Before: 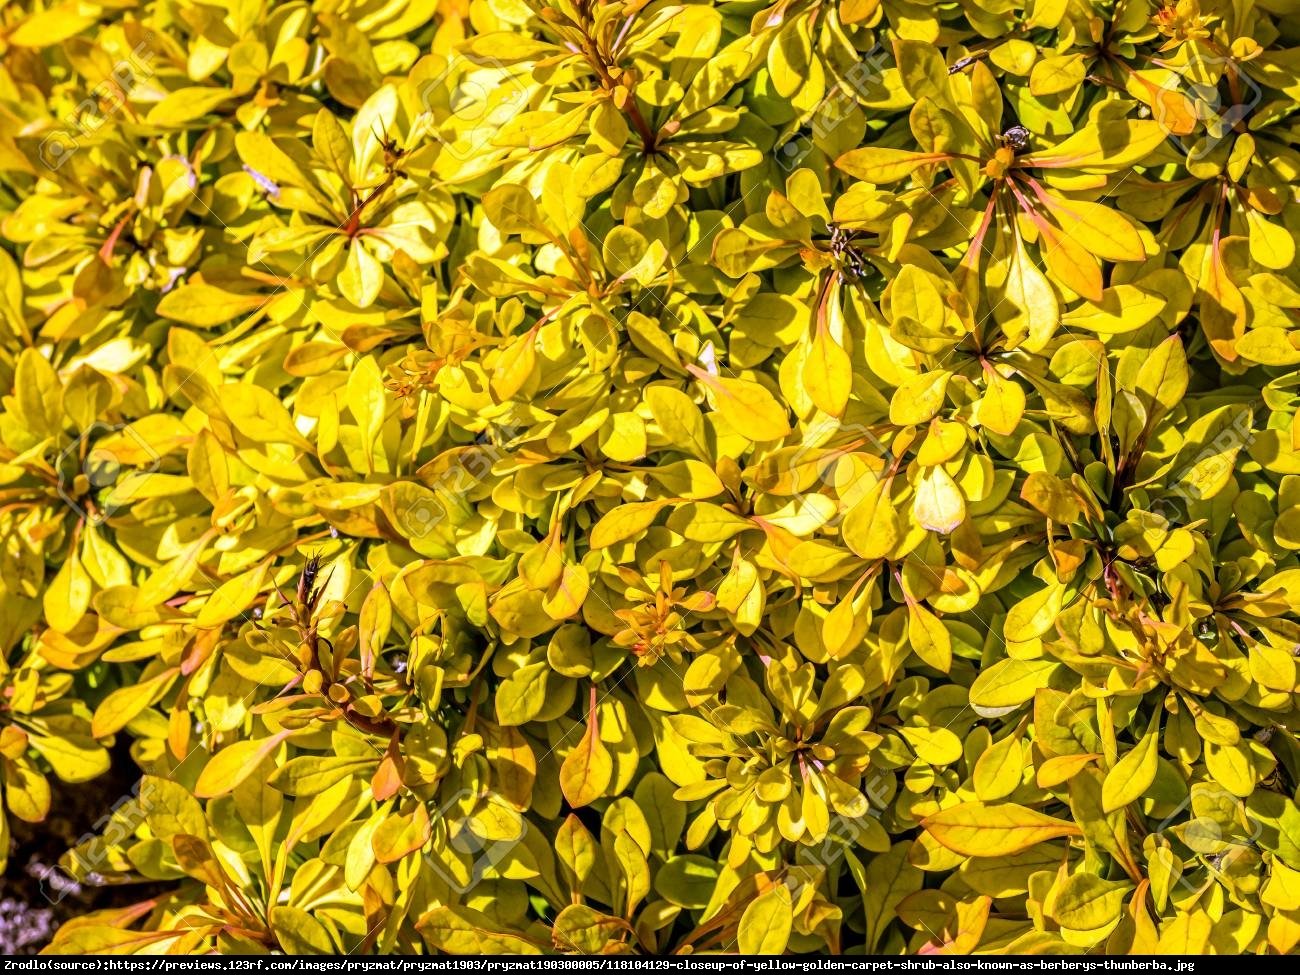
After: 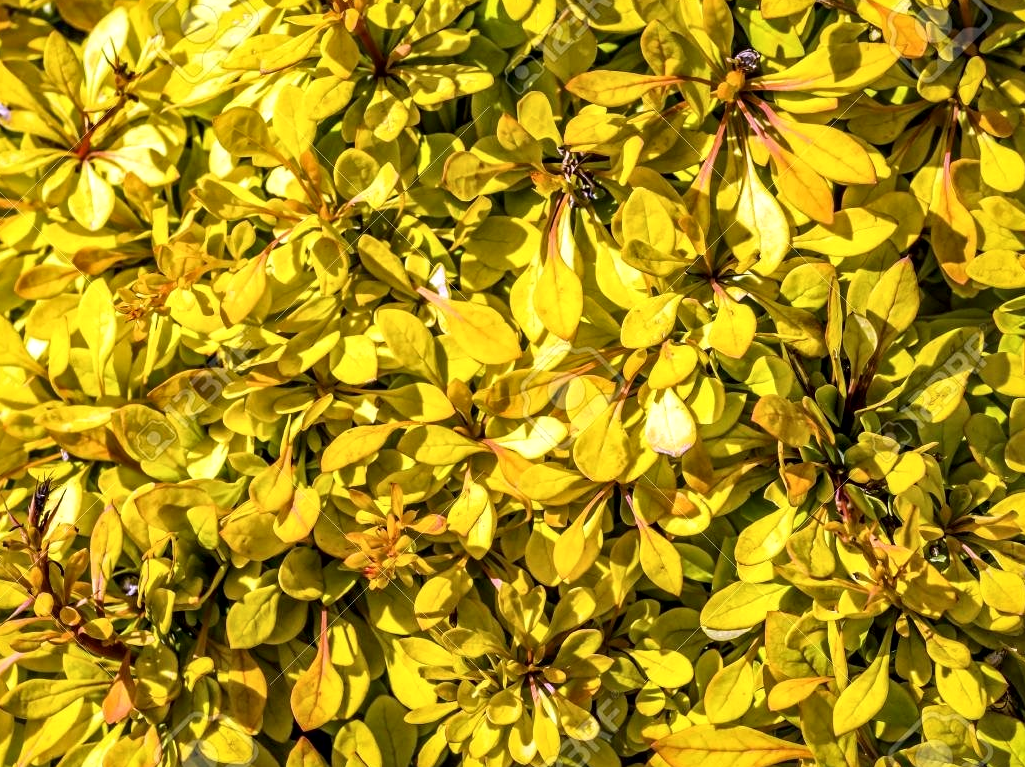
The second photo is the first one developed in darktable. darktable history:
local contrast: mode bilateral grid, contrast 20, coarseness 50, detail 161%, midtone range 0.2
crop and rotate: left 20.74%, top 7.912%, right 0.375%, bottom 13.378%
